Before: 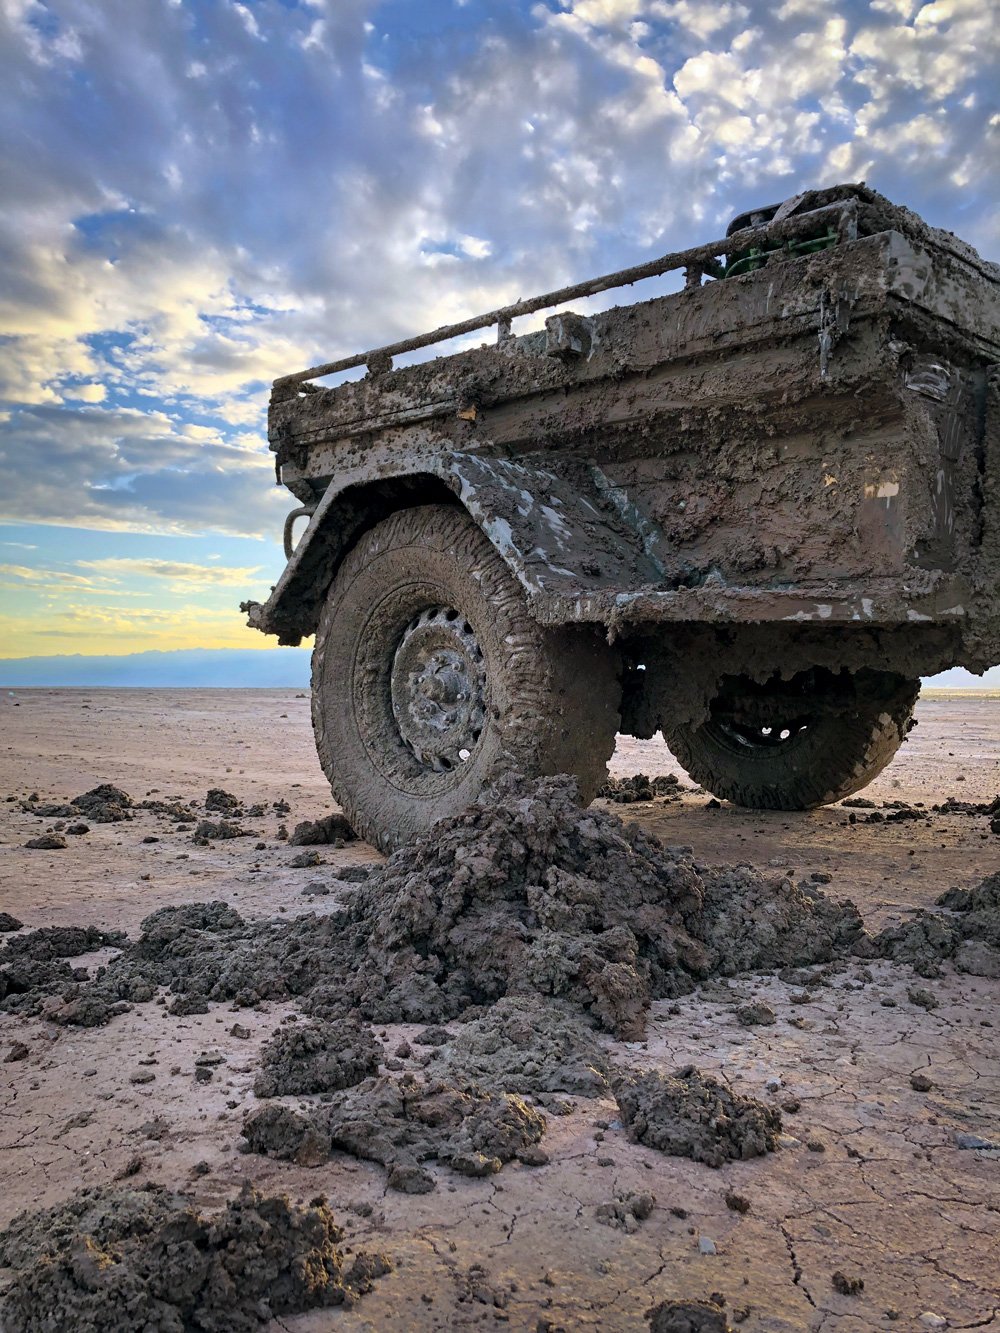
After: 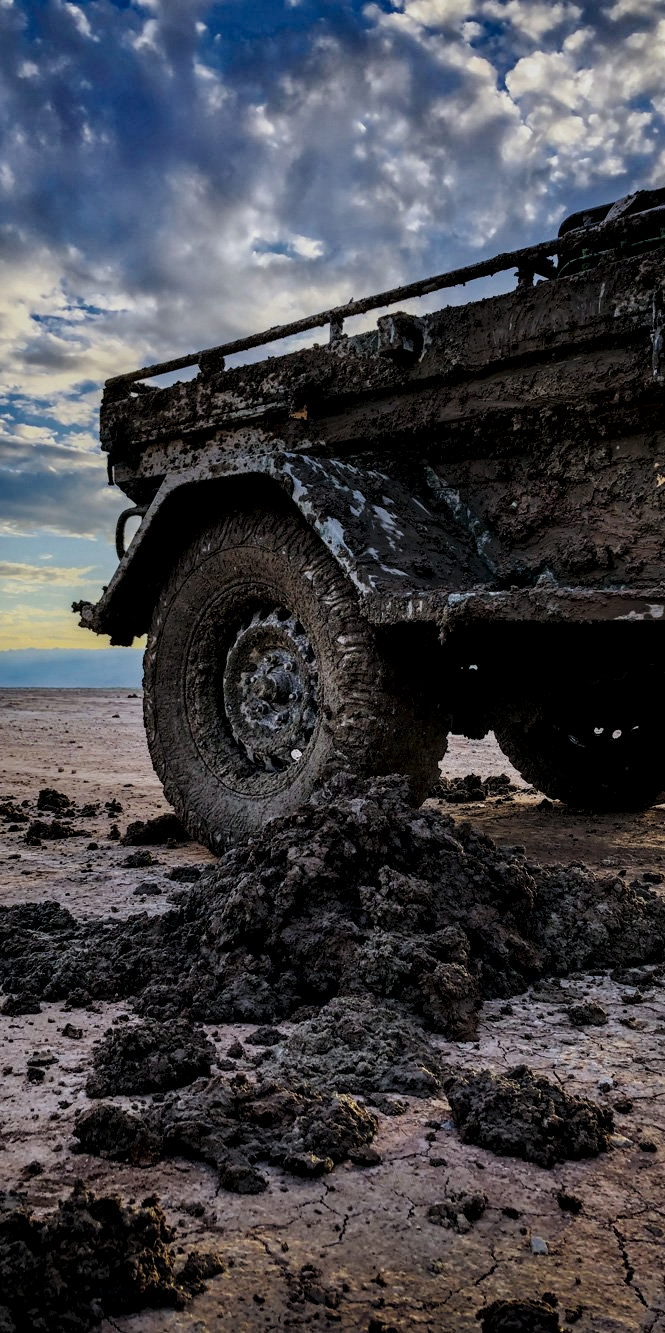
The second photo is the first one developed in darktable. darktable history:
crop: left 16.899%, right 16.556%
local contrast: highlights 19%, detail 186%
base curve: curves: ch0 [(0, 0) (0.028, 0.03) (0.121, 0.232) (0.46, 0.748) (0.859, 0.968) (1, 1)], preserve colors none
exposure: exposure -2.002 EV, compensate highlight preservation false
